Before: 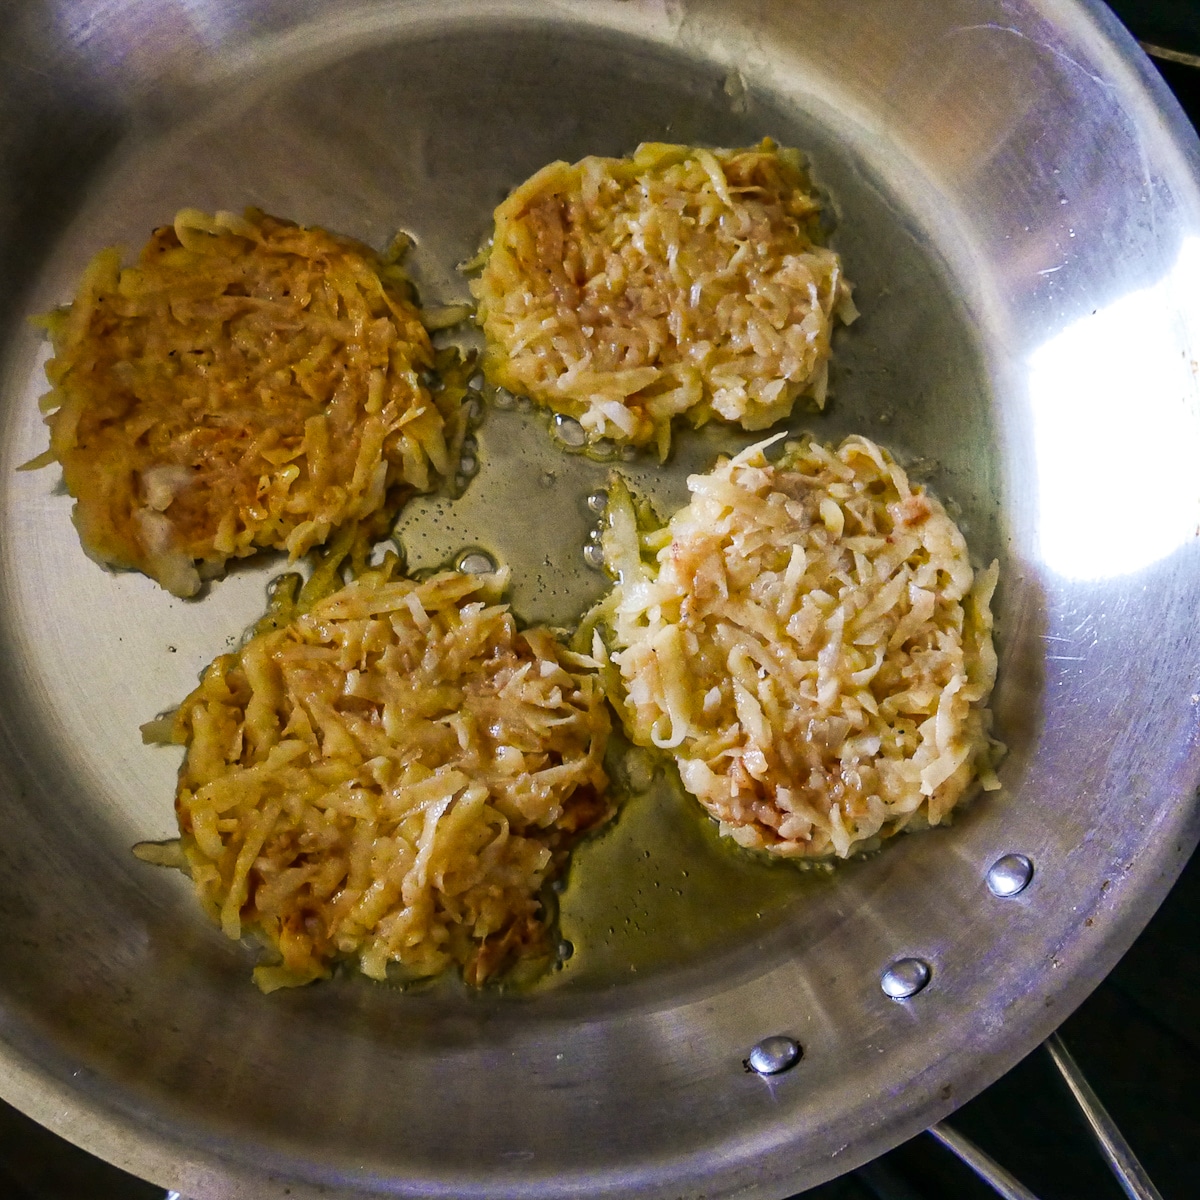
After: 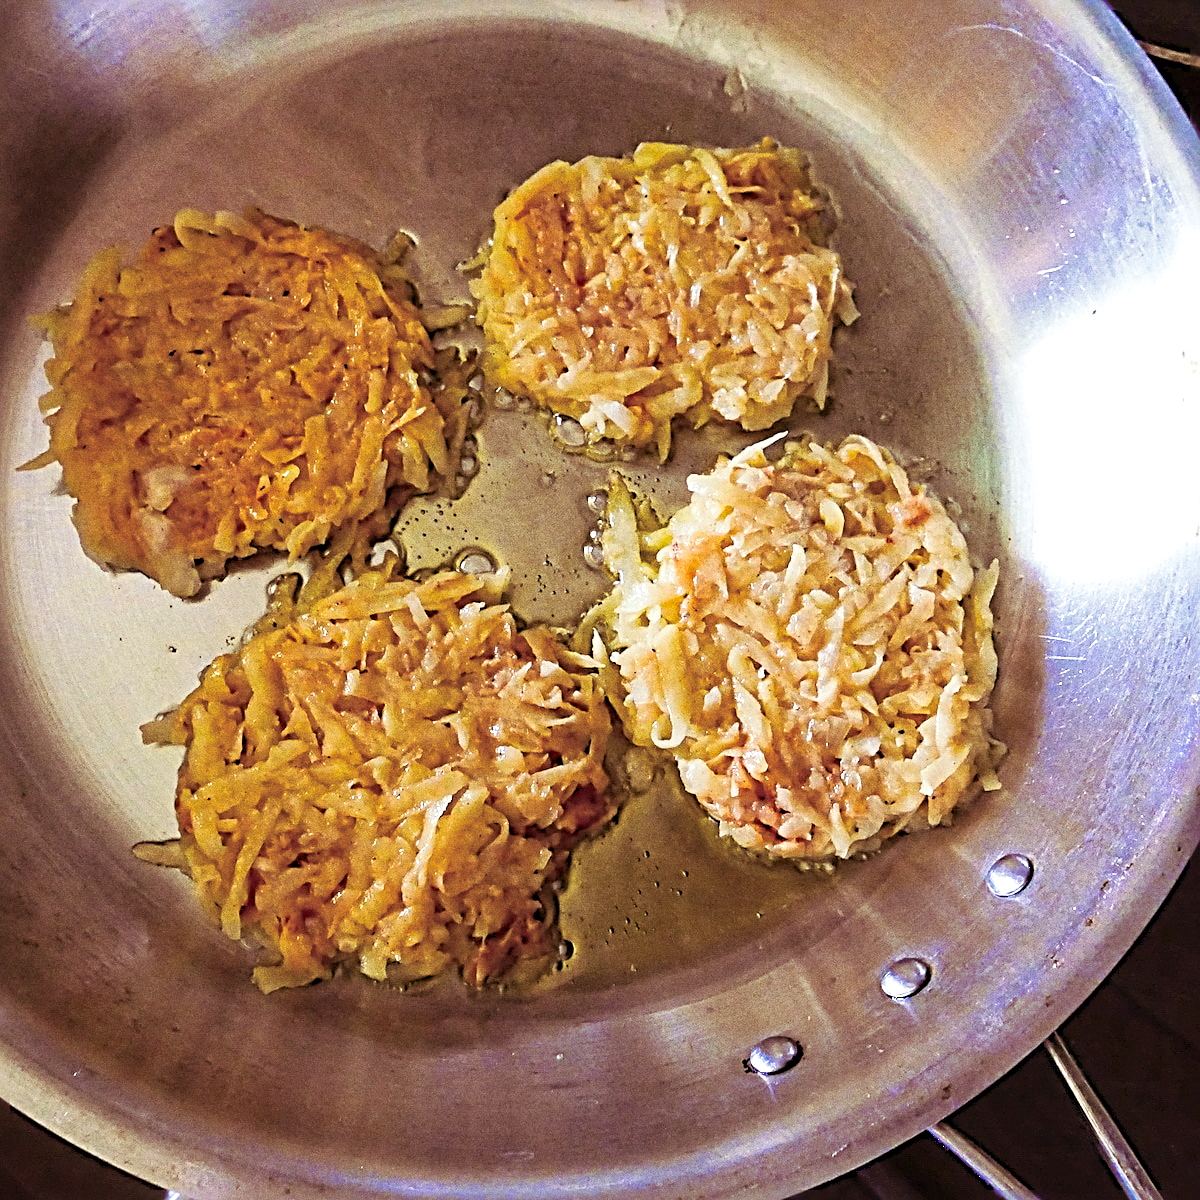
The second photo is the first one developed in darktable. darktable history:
levels: levels [0, 0.397, 0.955]
split-toning: on, module defaults
grain: on, module defaults
sharpen: radius 3.69, amount 0.928
